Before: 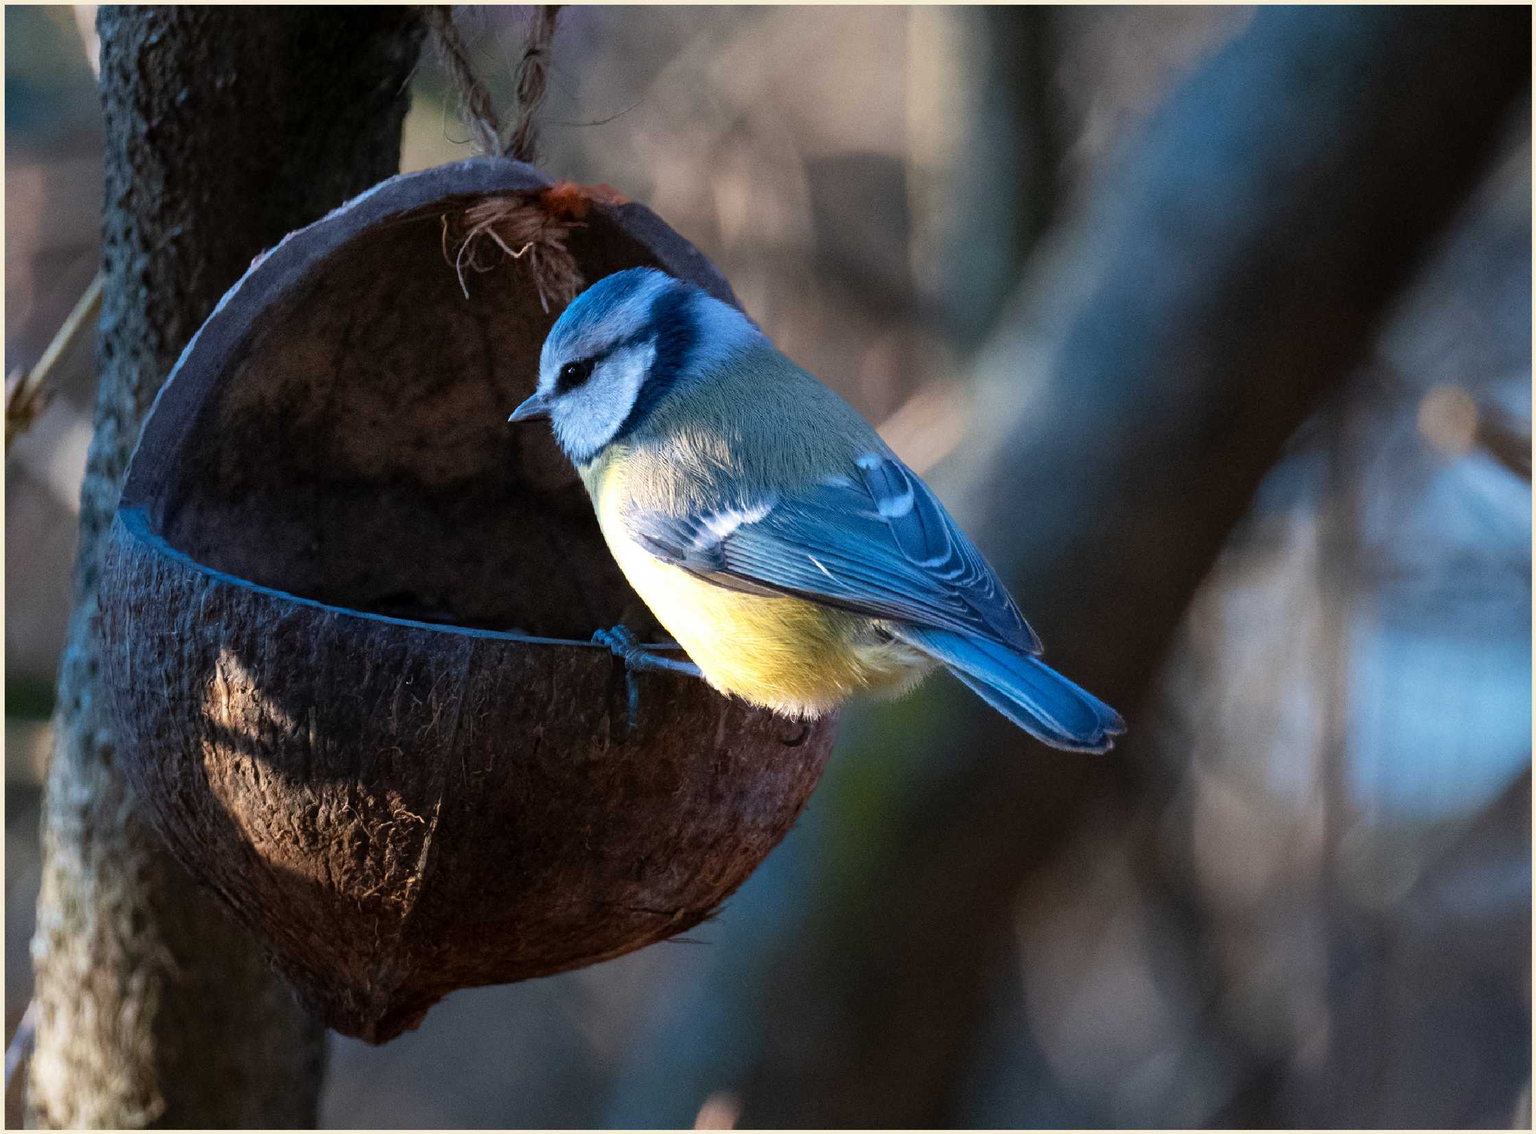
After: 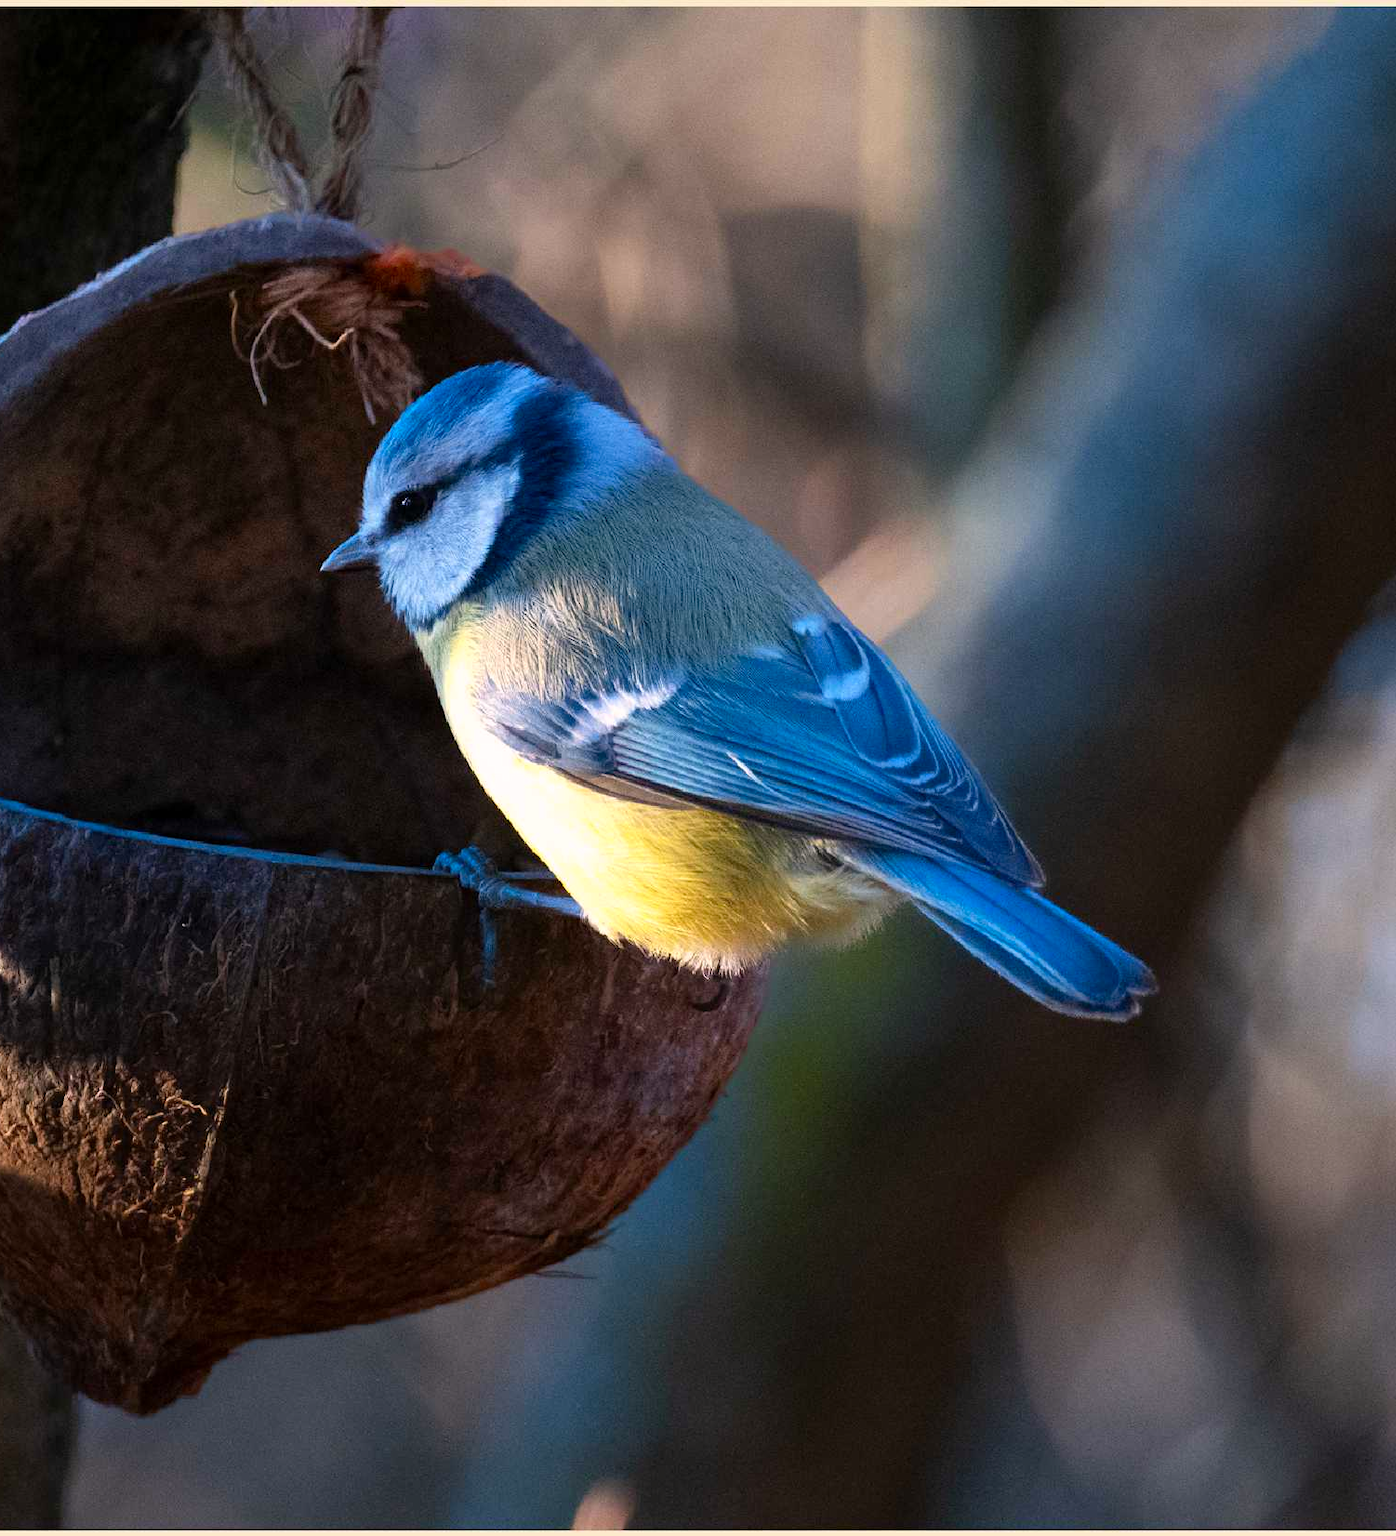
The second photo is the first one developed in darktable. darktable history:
crop and rotate: left 17.715%, right 15.146%
color correction: highlights a* 3.19, highlights b* 2, saturation 1.19
haze removal: strength 0.014, distance 0.253, compatibility mode true, adaptive false
